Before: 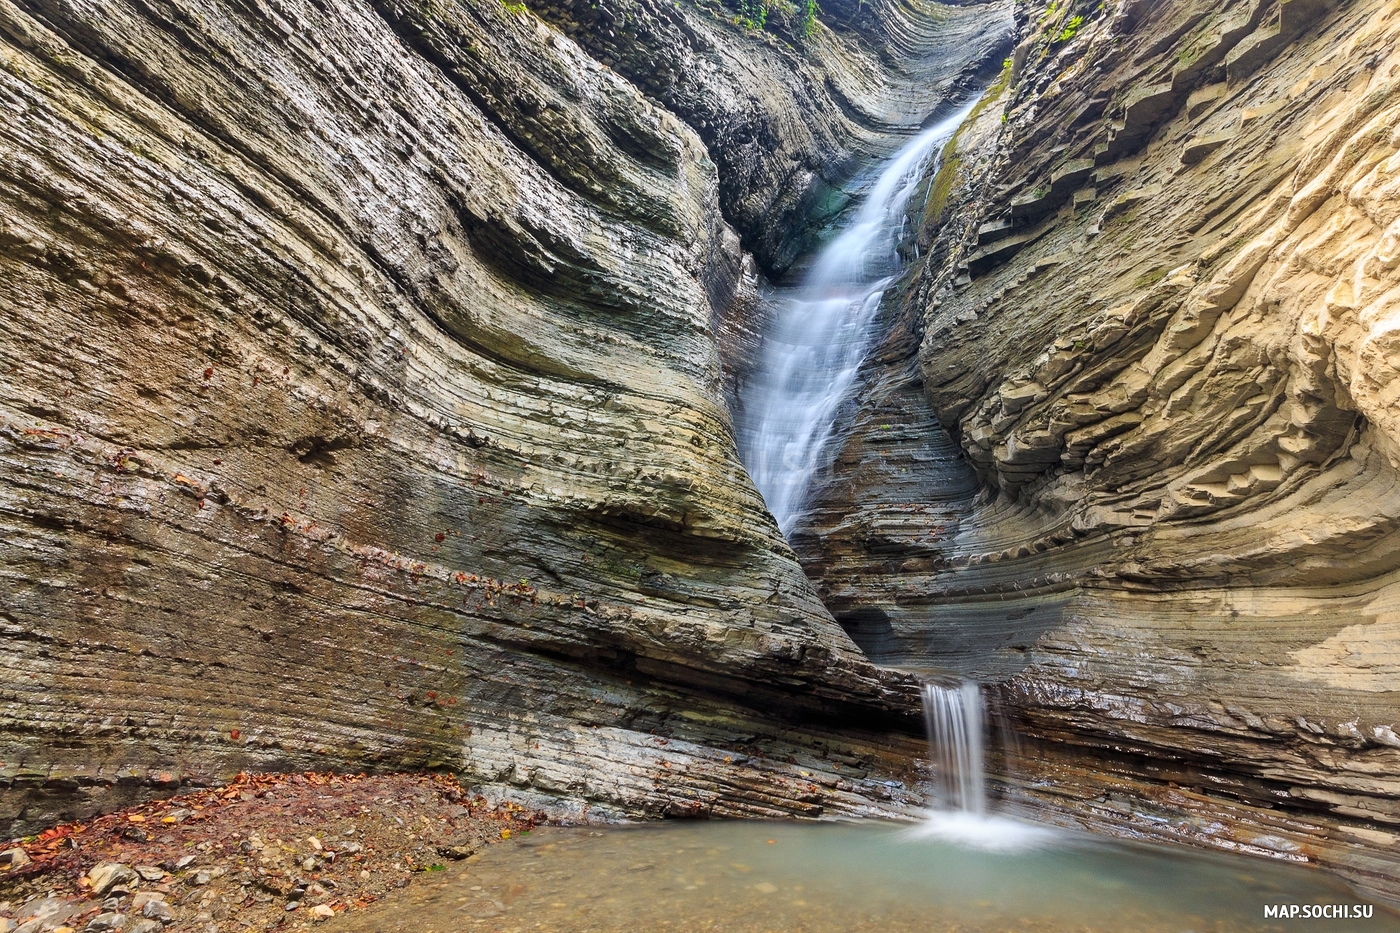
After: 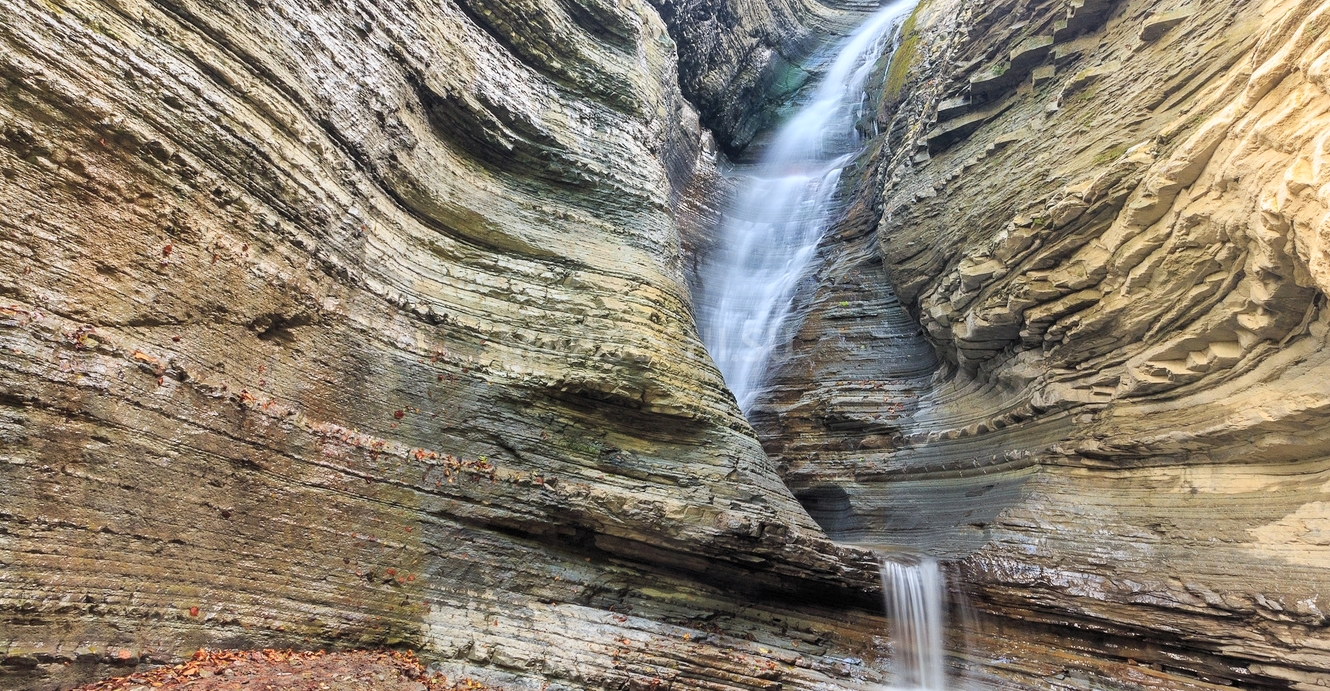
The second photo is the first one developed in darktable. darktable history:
crop and rotate: left 2.991%, top 13.302%, right 1.981%, bottom 12.636%
contrast brightness saturation: brightness 0.15
